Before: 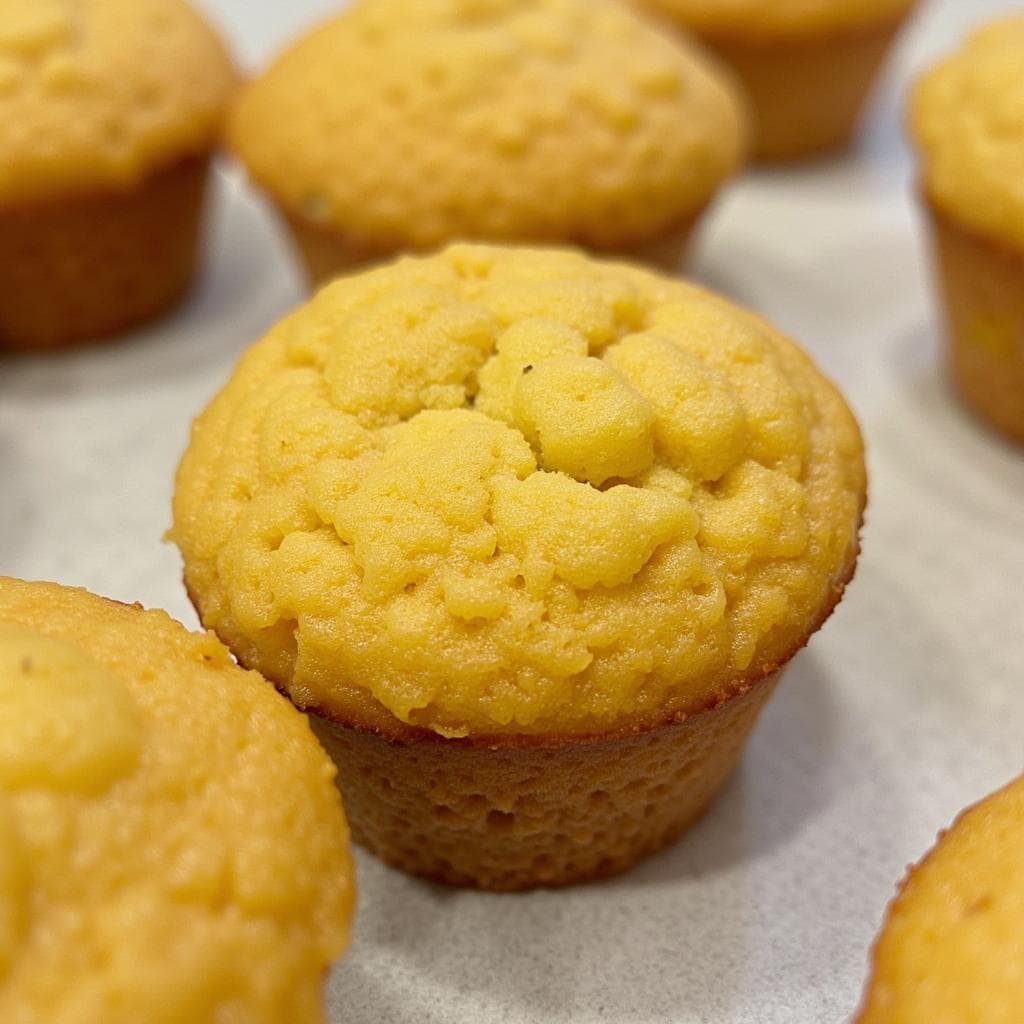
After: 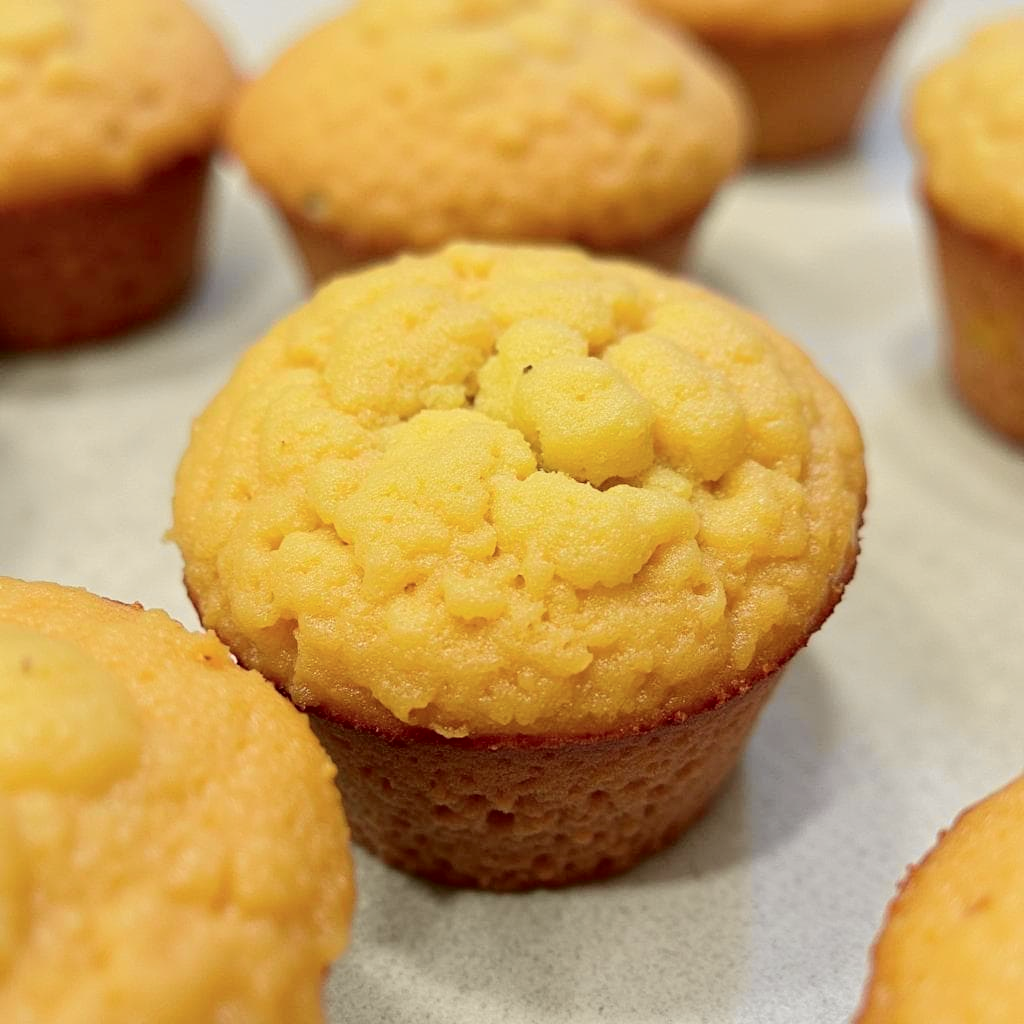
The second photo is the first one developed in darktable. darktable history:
tone curve: curves: ch0 [(0.003, 0) (0.066, 0.031) (0.163, 0.112) (0.264, 0.238) (0.395, 0.408) (0.517, 0.56) (0.684, 0.734) (0.791, 0.814) (1, 1)]; ch1 [(0, 0) (0.164, 0.115) (0.337, 0.332) (0.39, 0.398) (0.464, 0.461) (0.501, 0.5) (0.507, 0.5) (0.534, 0.532) (0.577, 0.59) (0.652, 0.681) (0.733, 0.749) (0.811, 0.796) (1, 1)]; ch2 [(0, 0) (0.337, 0.382) (0.464, 0.476) (0.501, 0.5) (0.527, 0.54) (0.551, 0.565) (0.6, 0.59) (0.687, 0.675) (1, 1)], color space Lab, independent channels, preserve colors none
